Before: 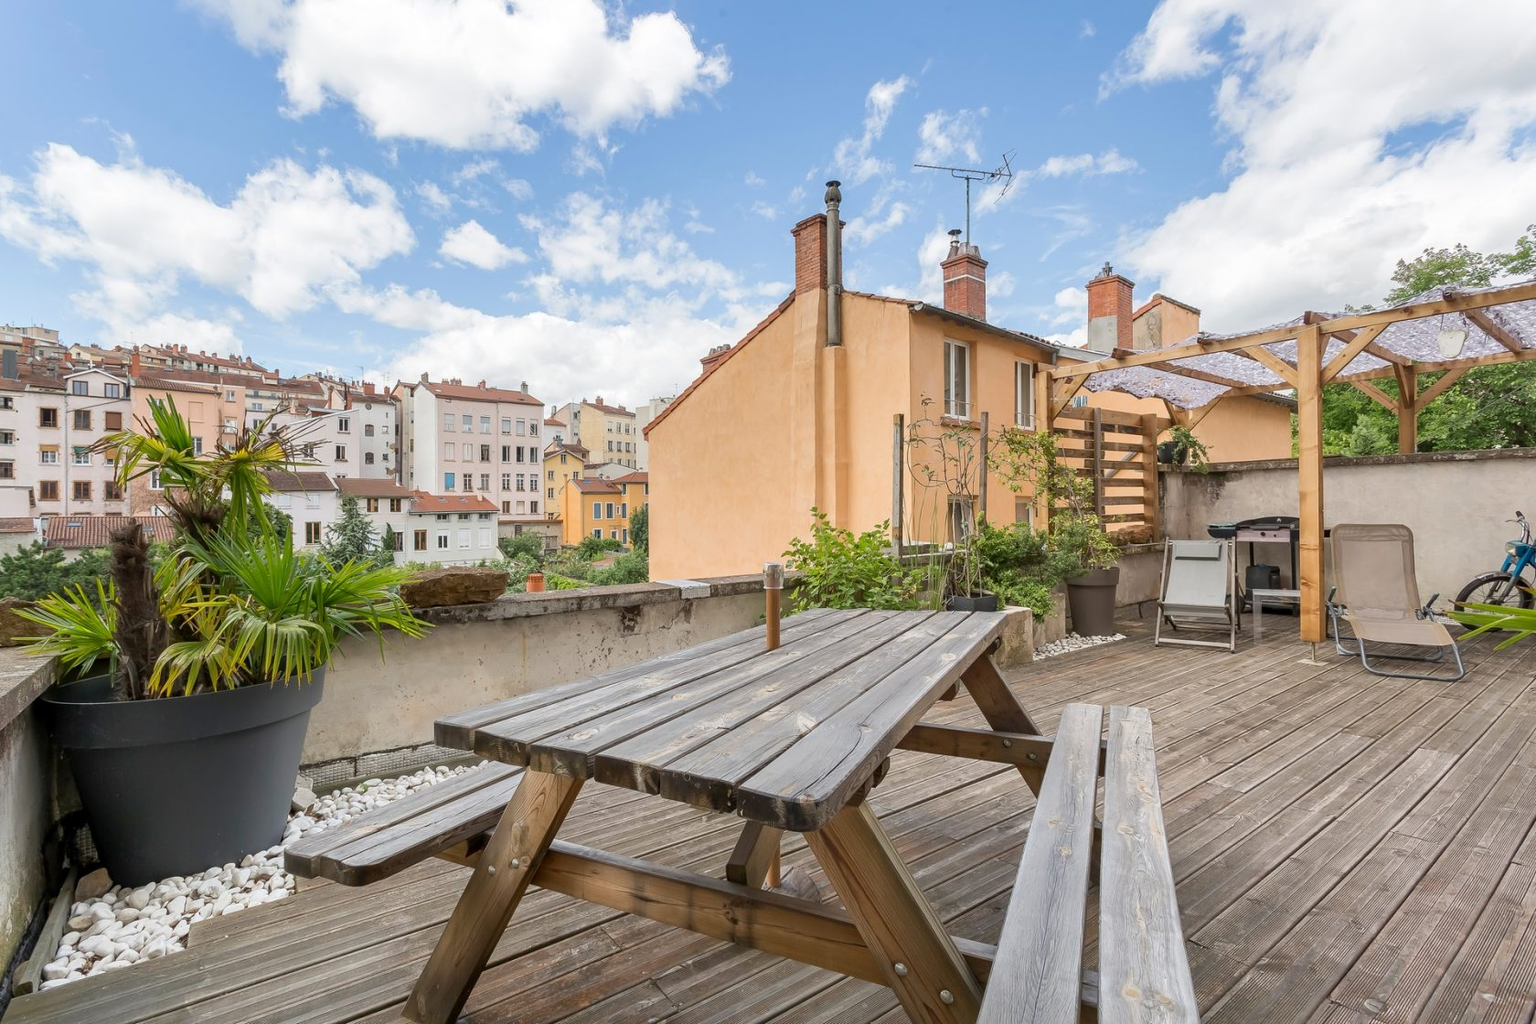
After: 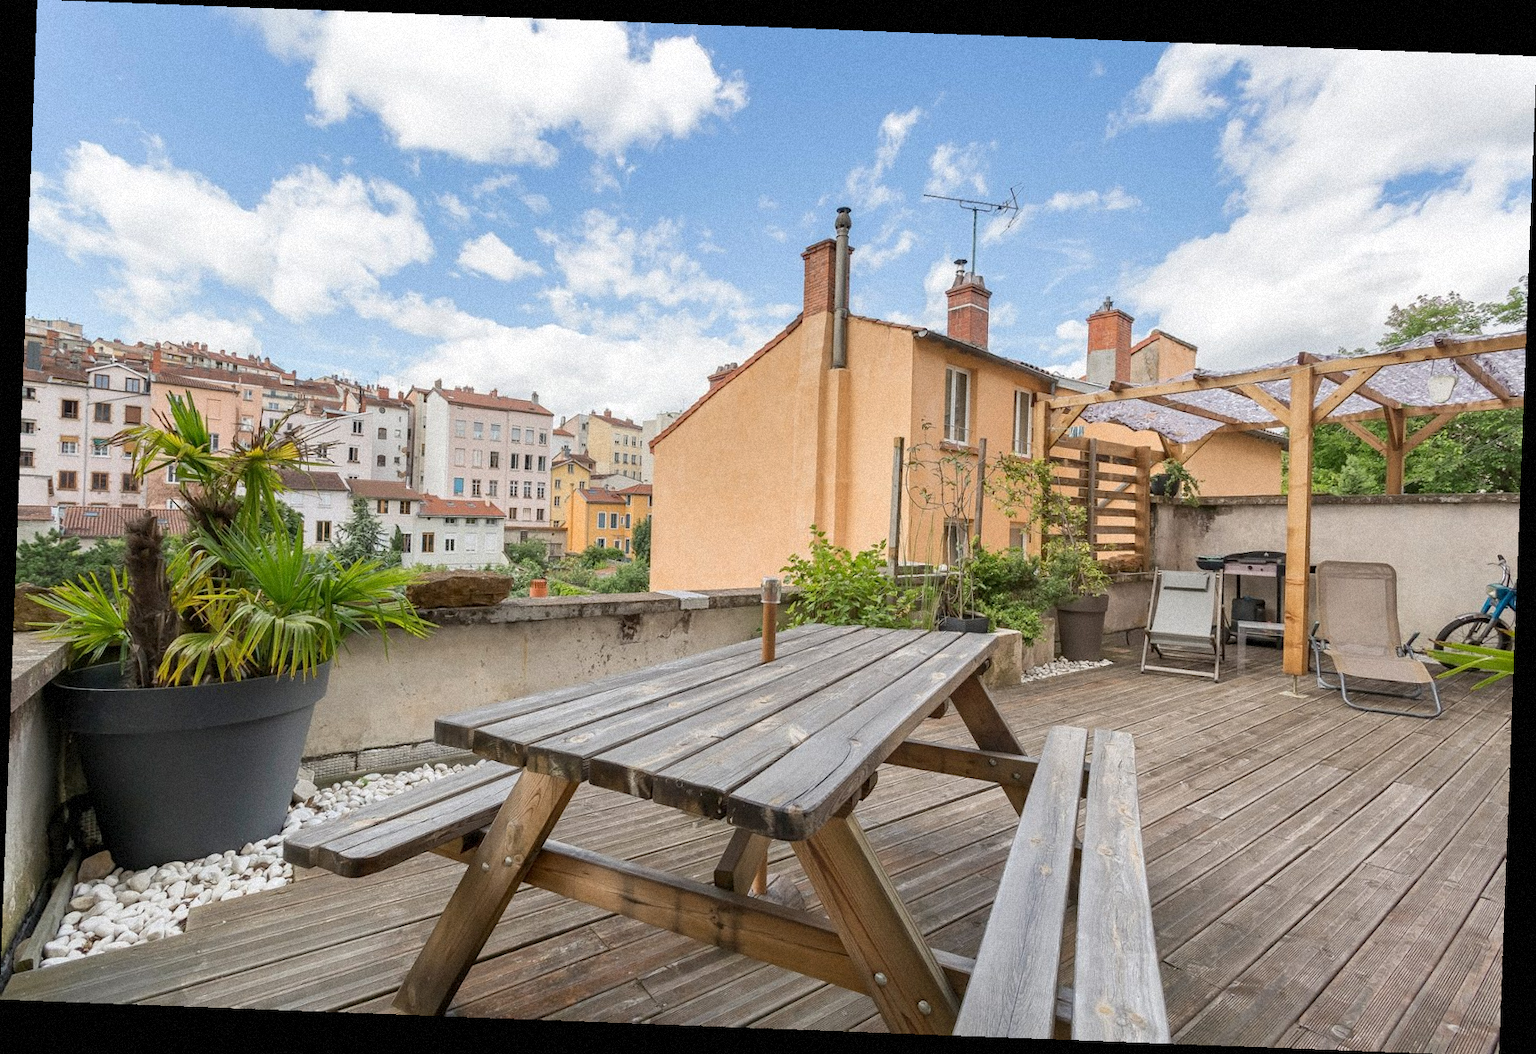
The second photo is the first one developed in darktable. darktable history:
rotate and perspective: rotation 2.17°, automatic cropping off
grain: mid-tones bias 0%
